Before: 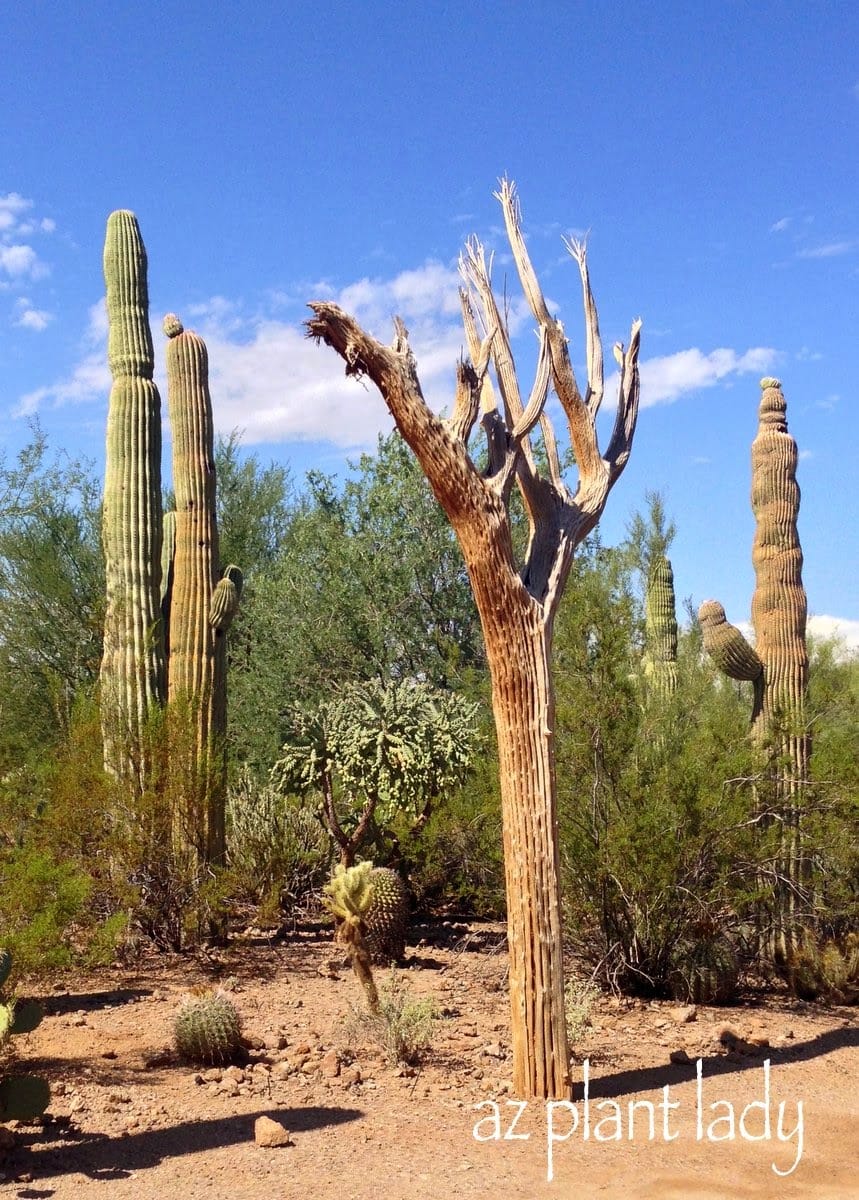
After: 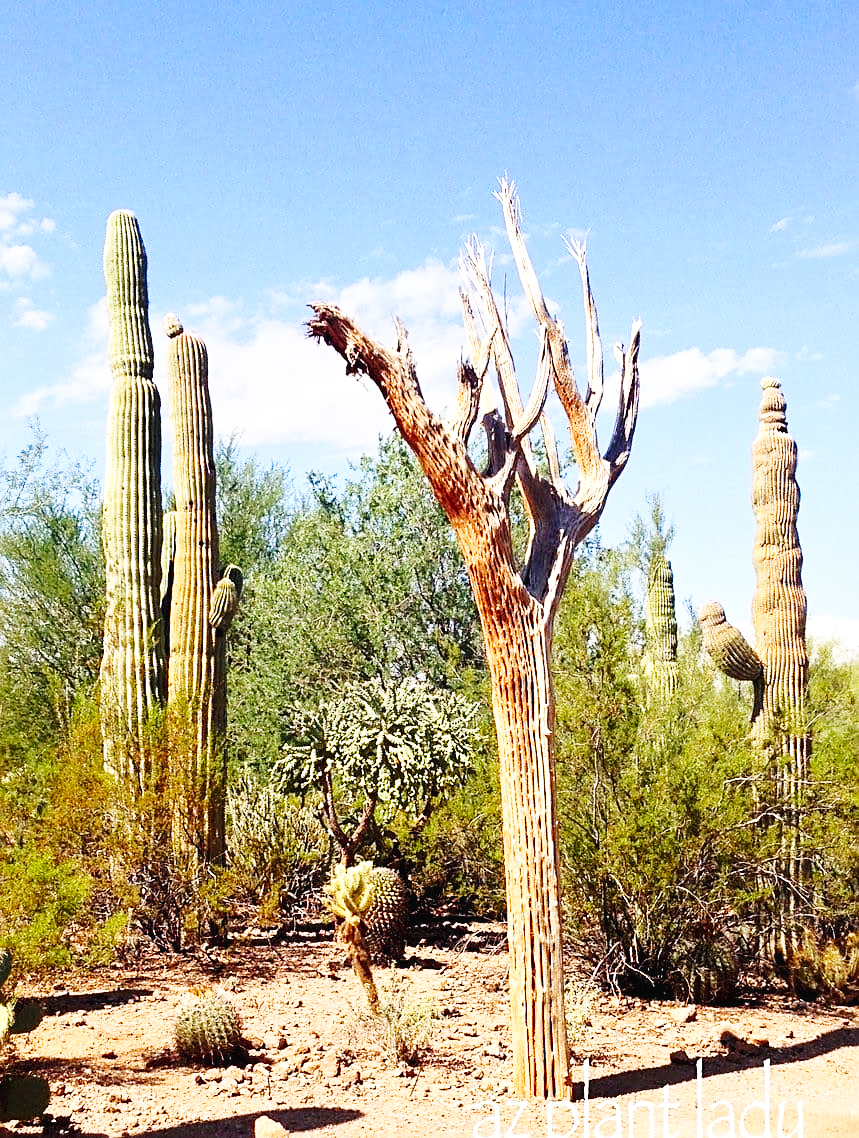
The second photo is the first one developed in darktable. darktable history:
crop and rotate: top 0%, bottom 5.097%
base curve: curves: ch0 [(0, 0.003) (0.001, 0.002) (0.006, 0.004) (0.02, 0.022) (0.048, 0.086) (0.094, 0.234) (0.162, 0.431) (0.258, 0.629) (0.385, 0.8) (0.548, 0.918) (0.751, 0.988) (1, 1)], preserve colors none
sharpen: on, module defaults
